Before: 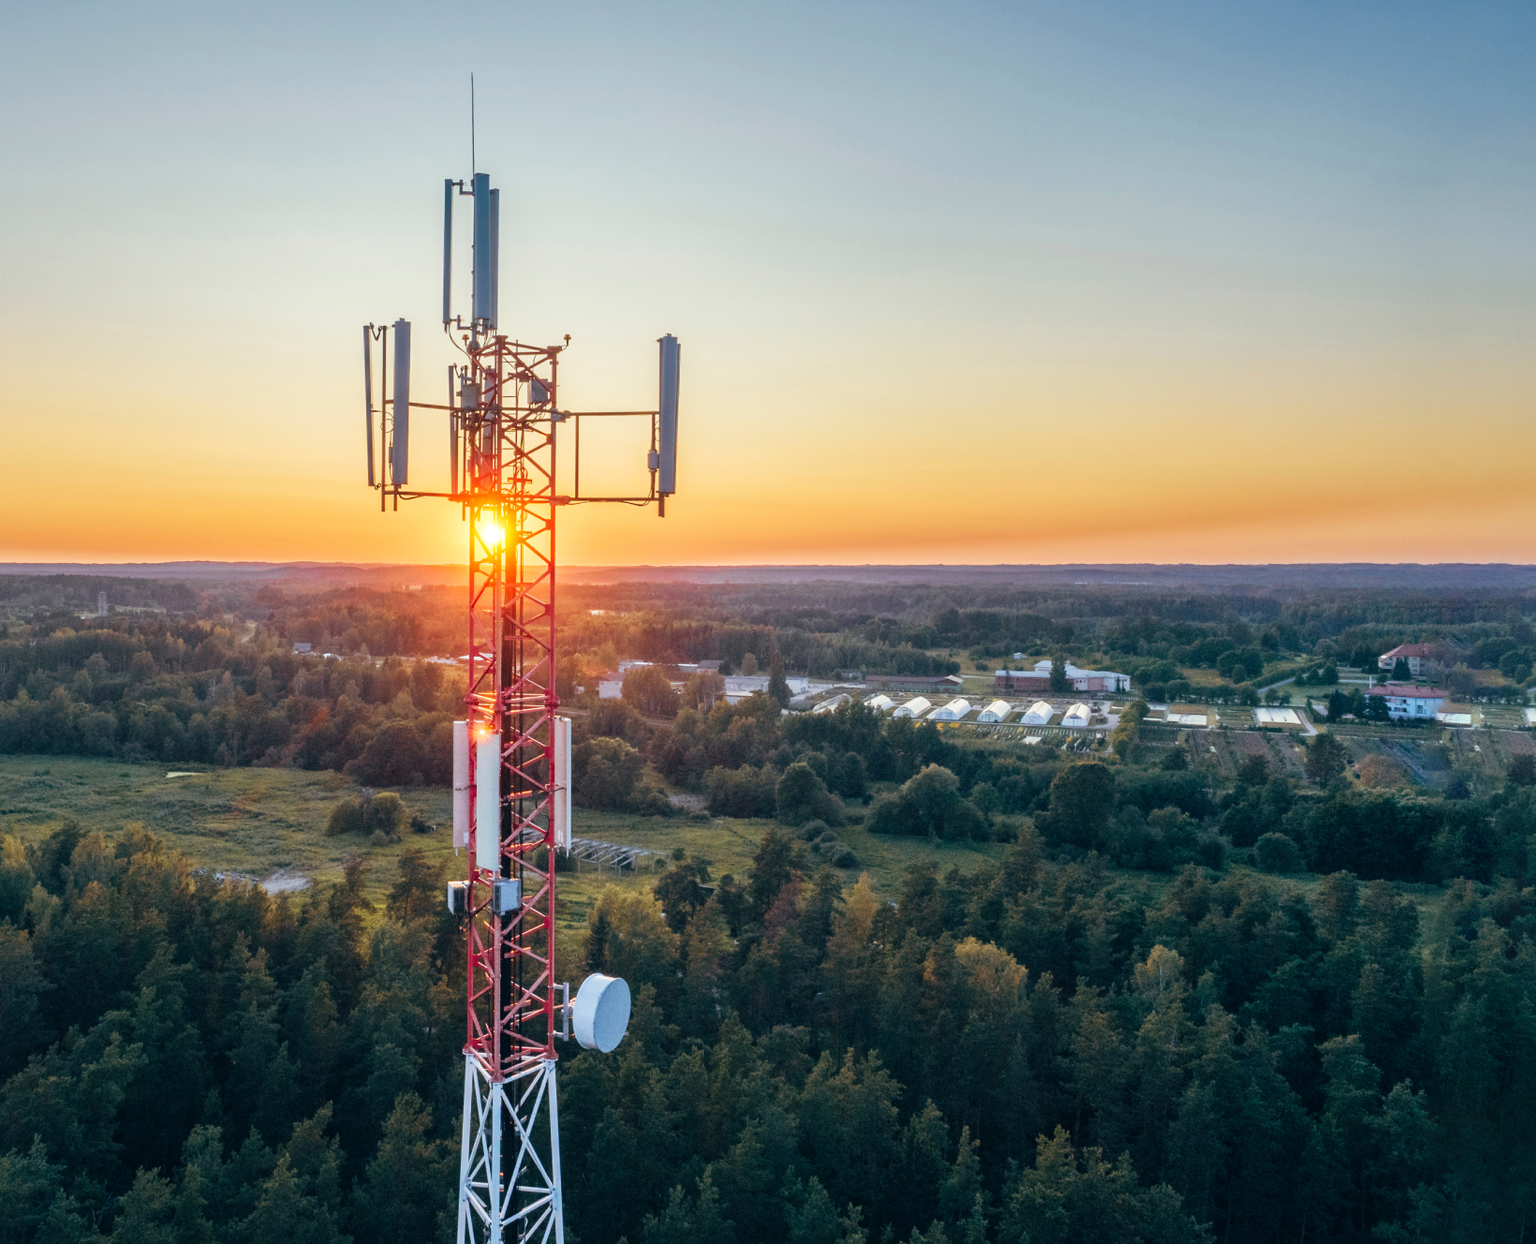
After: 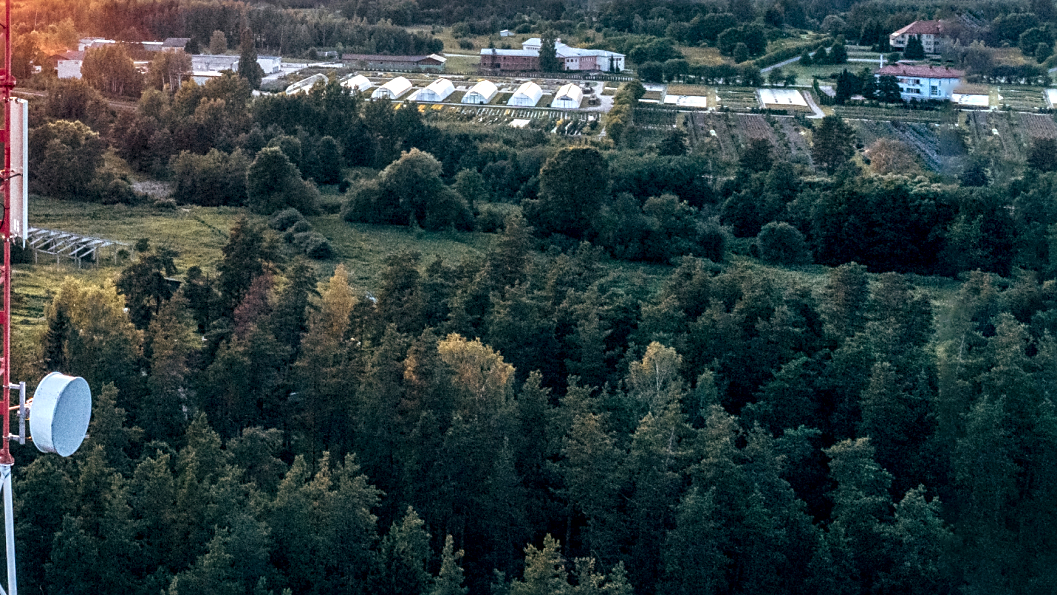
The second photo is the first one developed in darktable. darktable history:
local contrast: highlights 60%, shadows 60%, detail 160%
sharpen: on, module defaults
crop and rotate: left 35.509%, top 50.238%, bottom 4.934%
